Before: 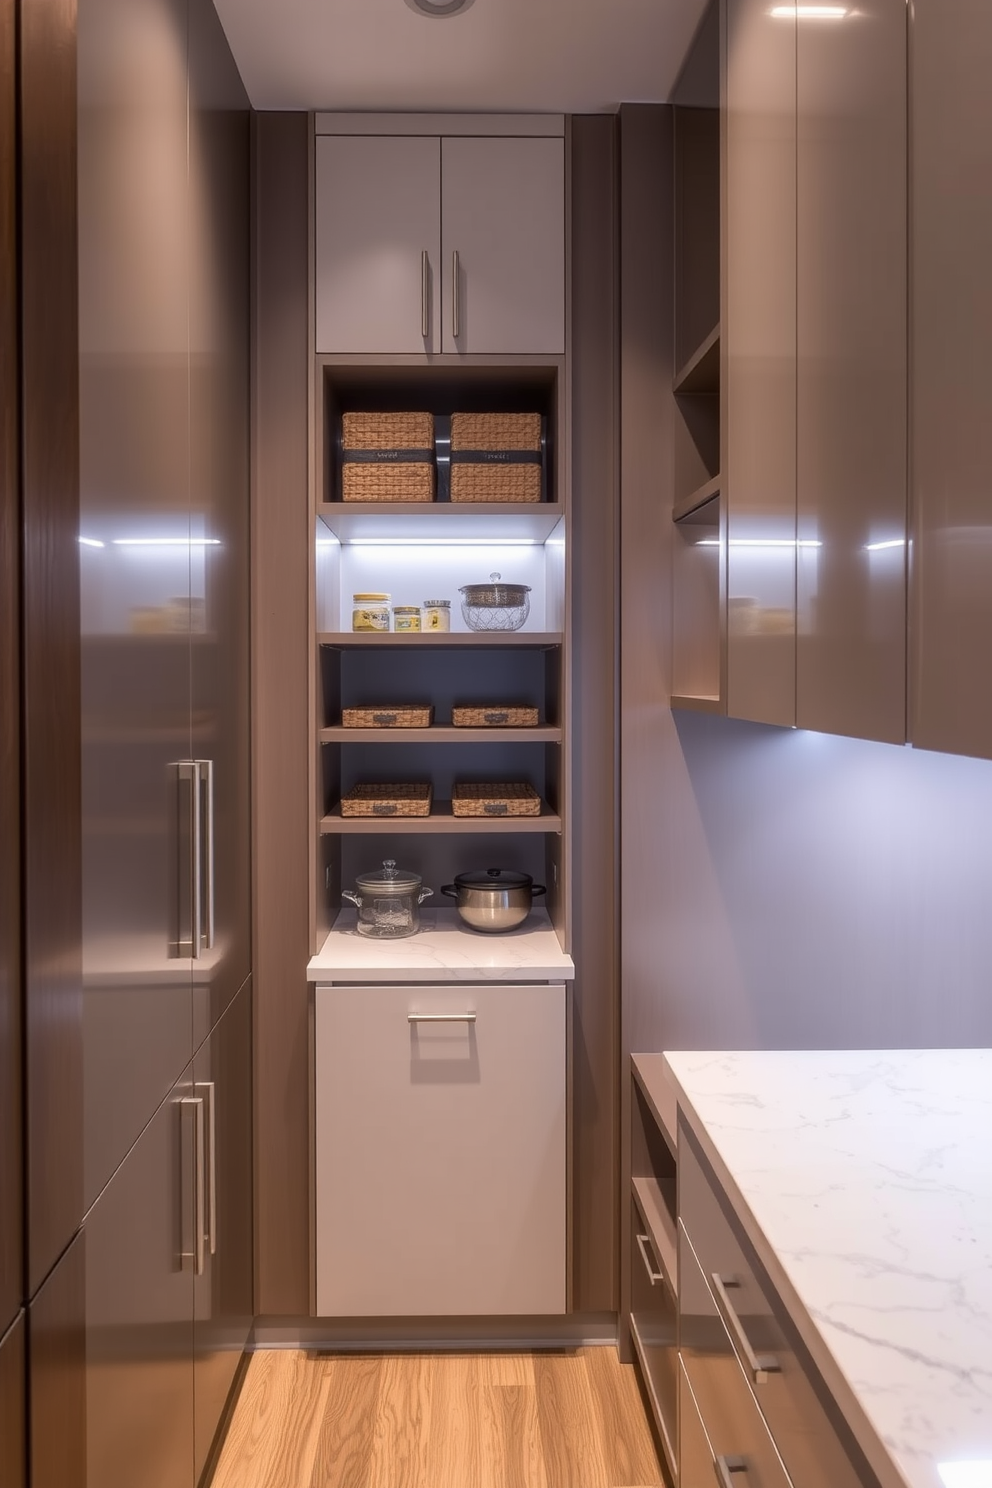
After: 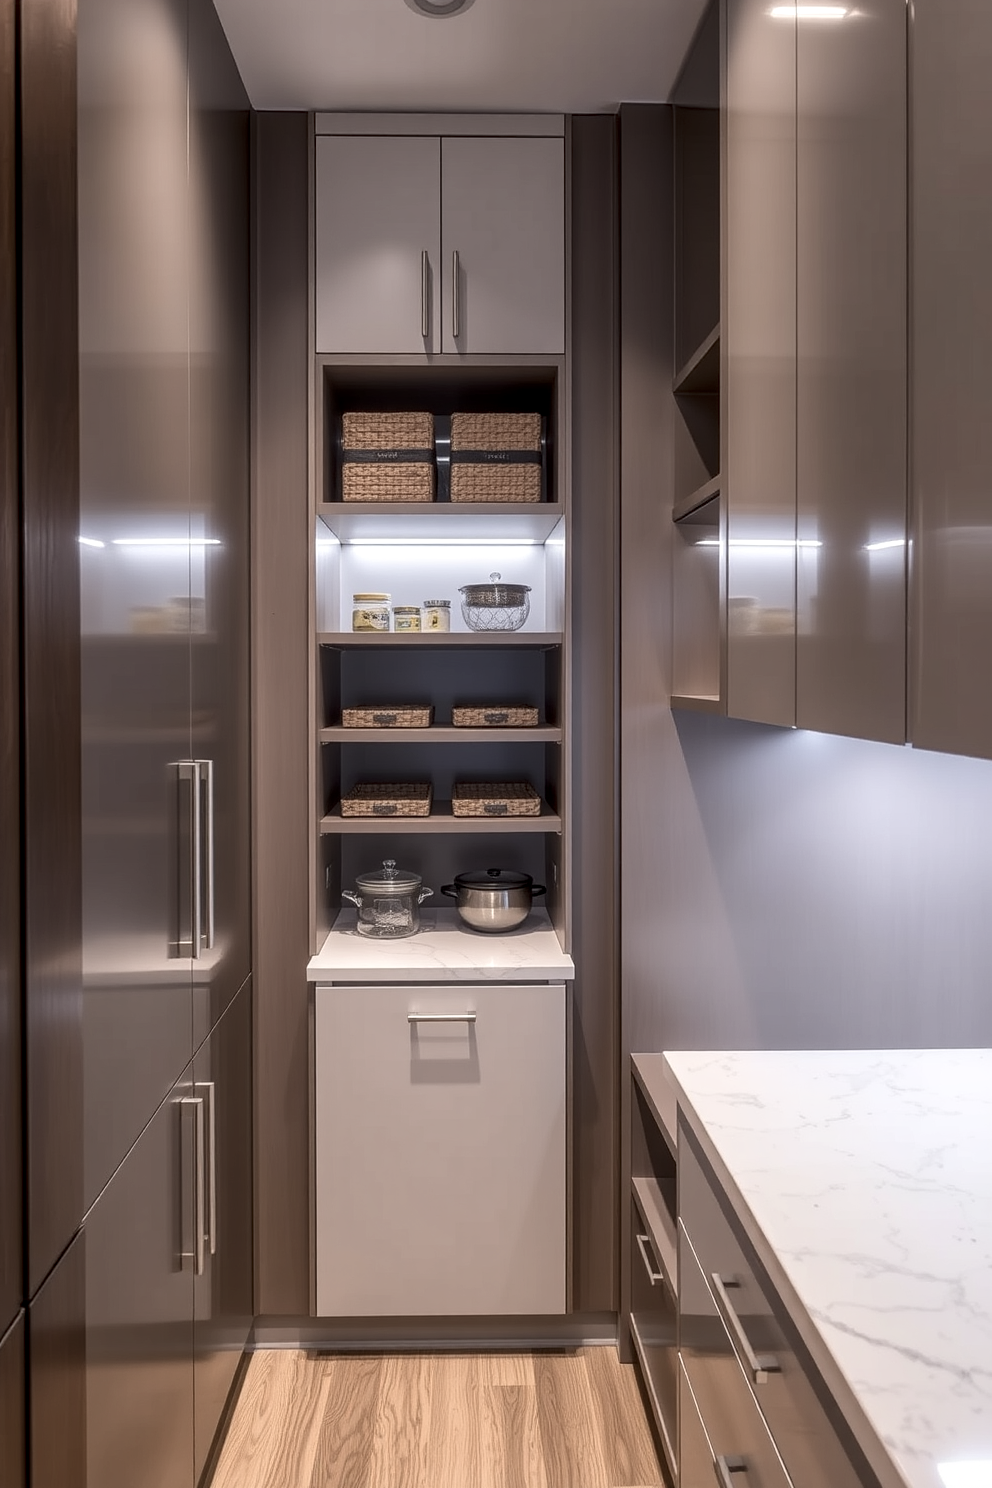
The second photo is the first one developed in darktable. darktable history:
sharpen: amount 0.202
local contrast: on, module defaults
contrast brightness saturation: contrast 0.104, saturation -0.366
